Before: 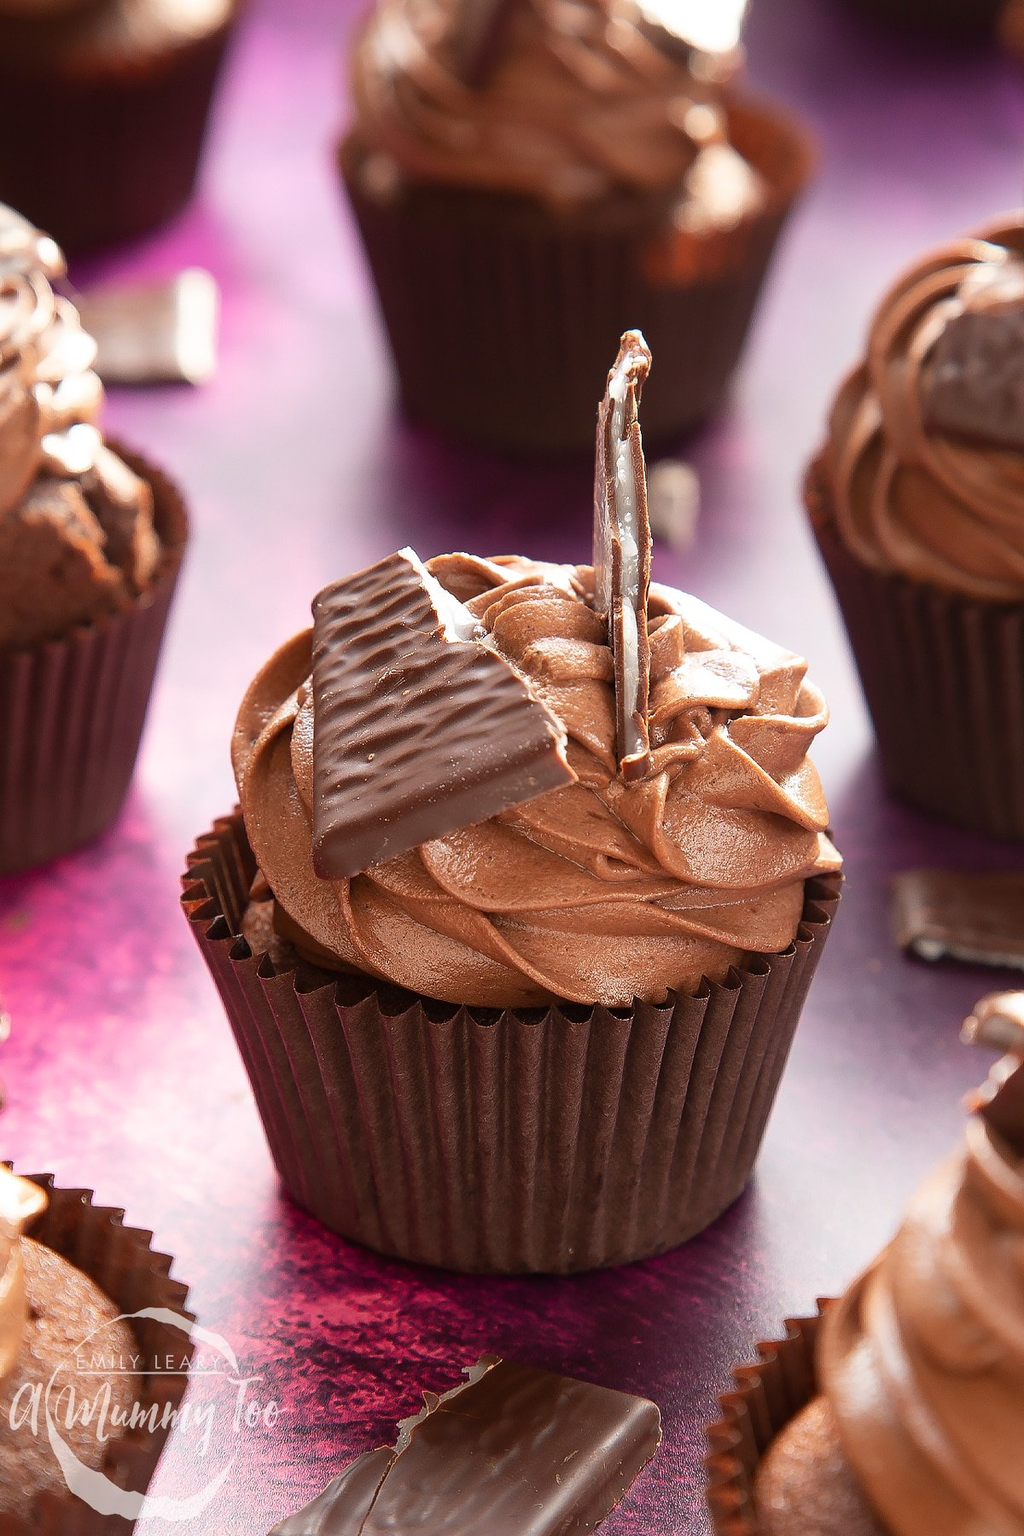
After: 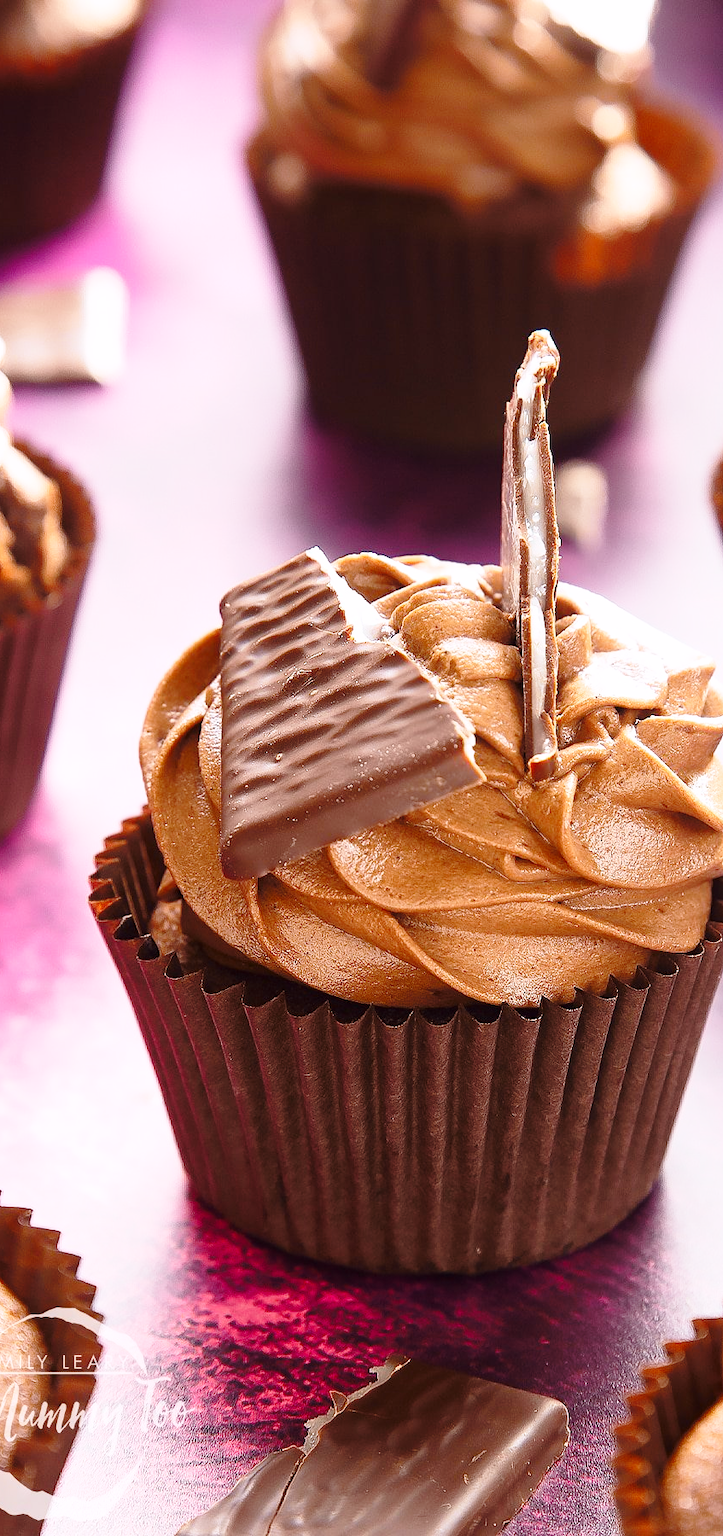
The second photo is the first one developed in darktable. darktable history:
base curve: curves: ch0 [(0, 0) (0.028, 0.03) (0.121, 0.232) (0.46, 0.748) (0.859, 0.968) (1, 1)], preserve colors none
crop and rotate: left 9.024%, right 20.249%
tone curve: curves: ch0 [(0, 0) (0.15, 0.17) (0.452, 0.437) (0.611, 0.588) (0.751, 0.749) (1, 1)]; ch1 [(0, 0) (0.325, 0.327) (0.413, 0.442) (0.475, 0.467) (0.512, 0.522) (0.541, 0.55) (0.617, 0.612) (0.695, 0.697) (1, 1)]; ch2 [(0, 0) (0.386, 0.397) (0.452, 0.459) (0.505, 0.498) (0.536, 0.546) (0.574, 0.571) (0.633, 0.653) (1, 1)], color space Lab, independent channels, preserve colors none
contrast brightness saturation: saturation -0.05
